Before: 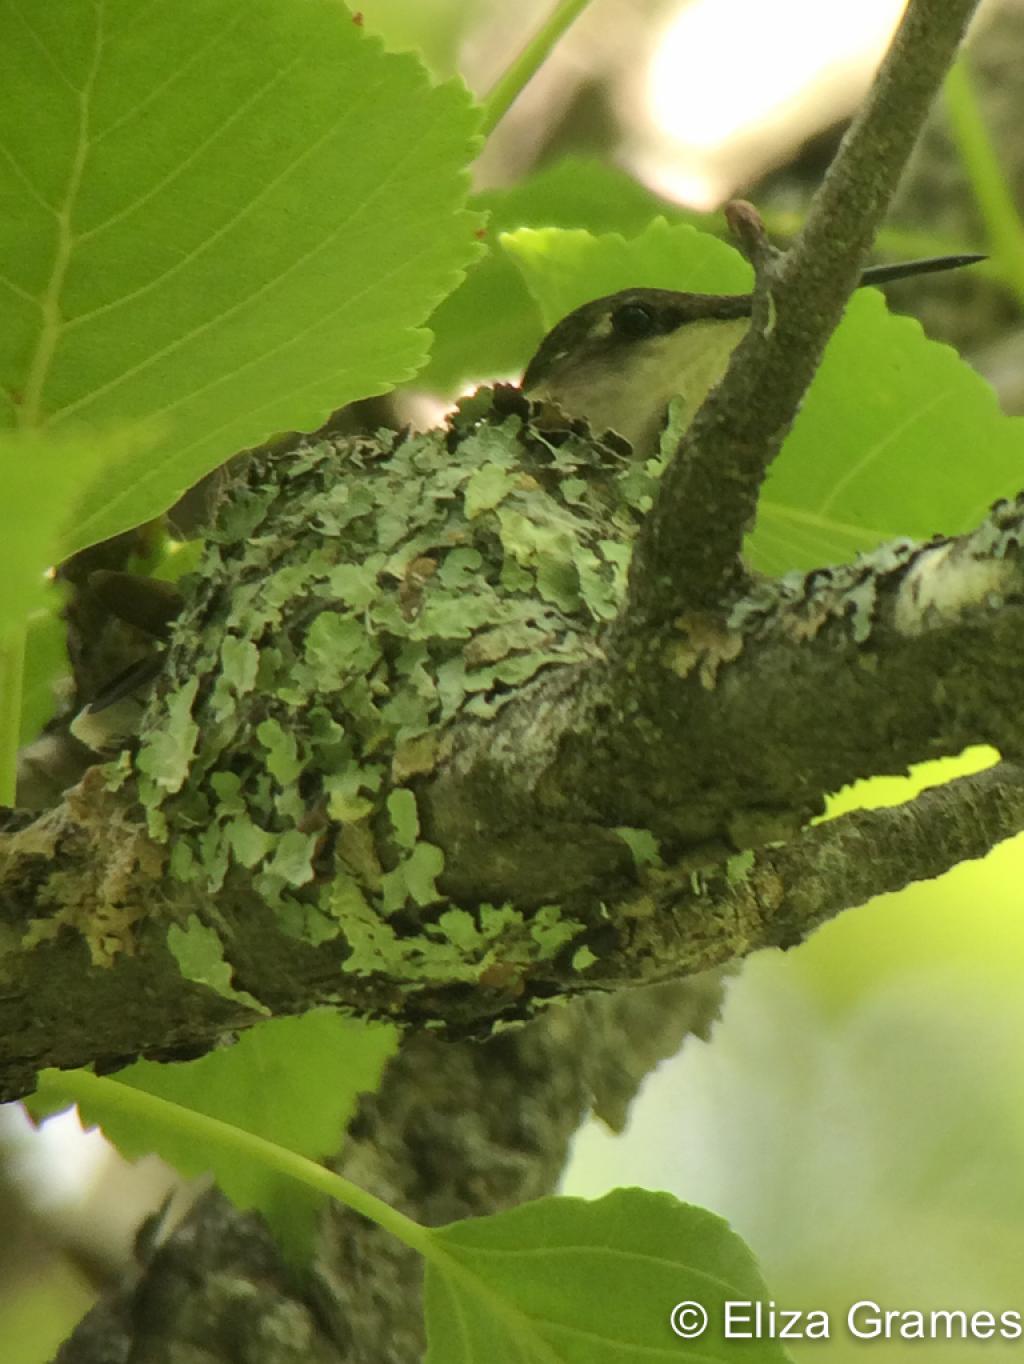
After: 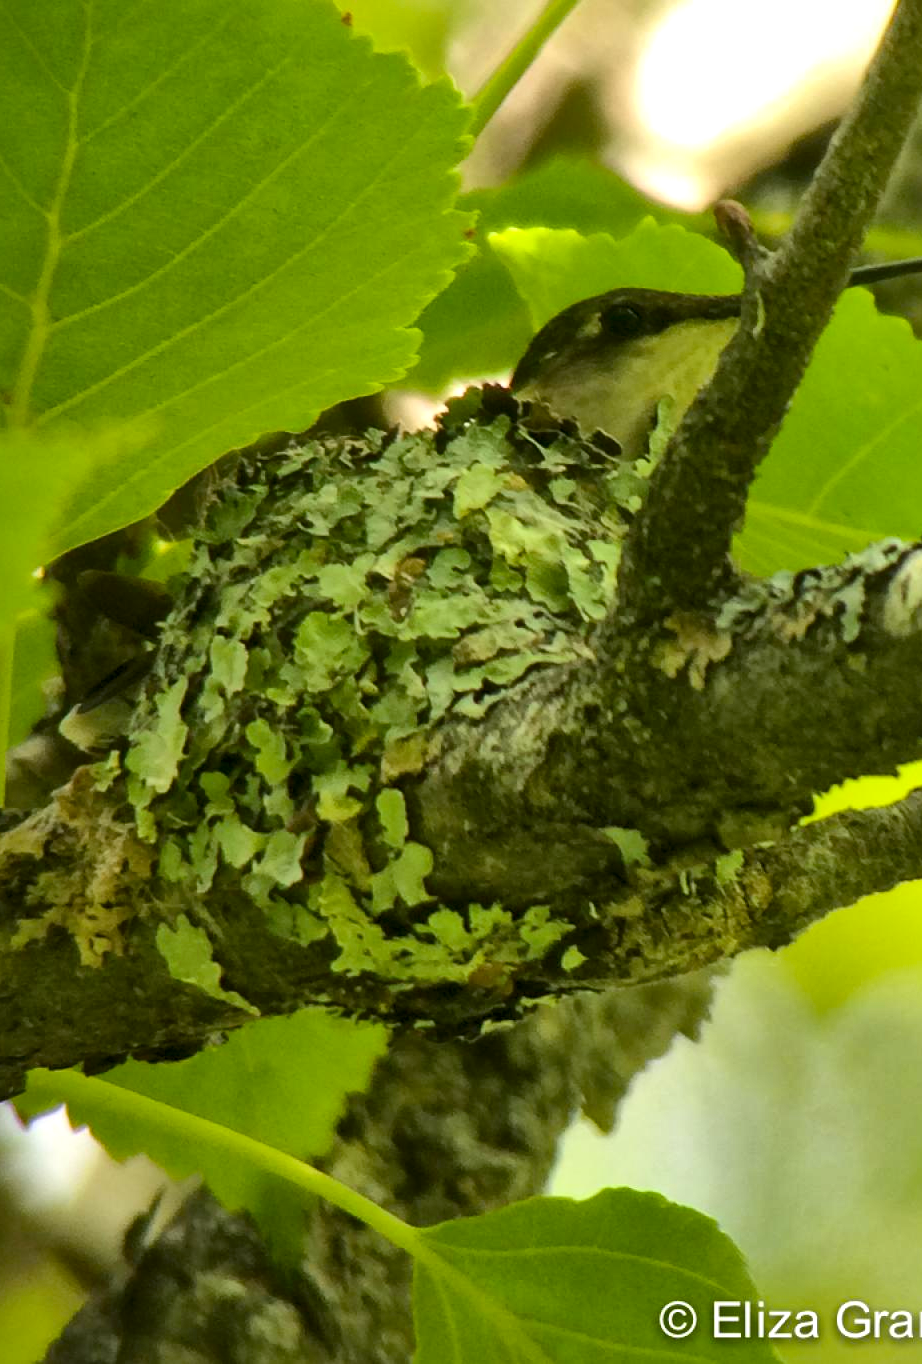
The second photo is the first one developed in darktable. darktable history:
color balance rgb: perceptual saturation grading › global saturation 25%, global vibrance 20%
contrast brightness saturation: saturation -0.04
local contrast: mode bilateral grid, contrast 20, coarseness 50, detail 171%, midtone range 0.2
crop and rotate: left 1.088%, right 8.807%
